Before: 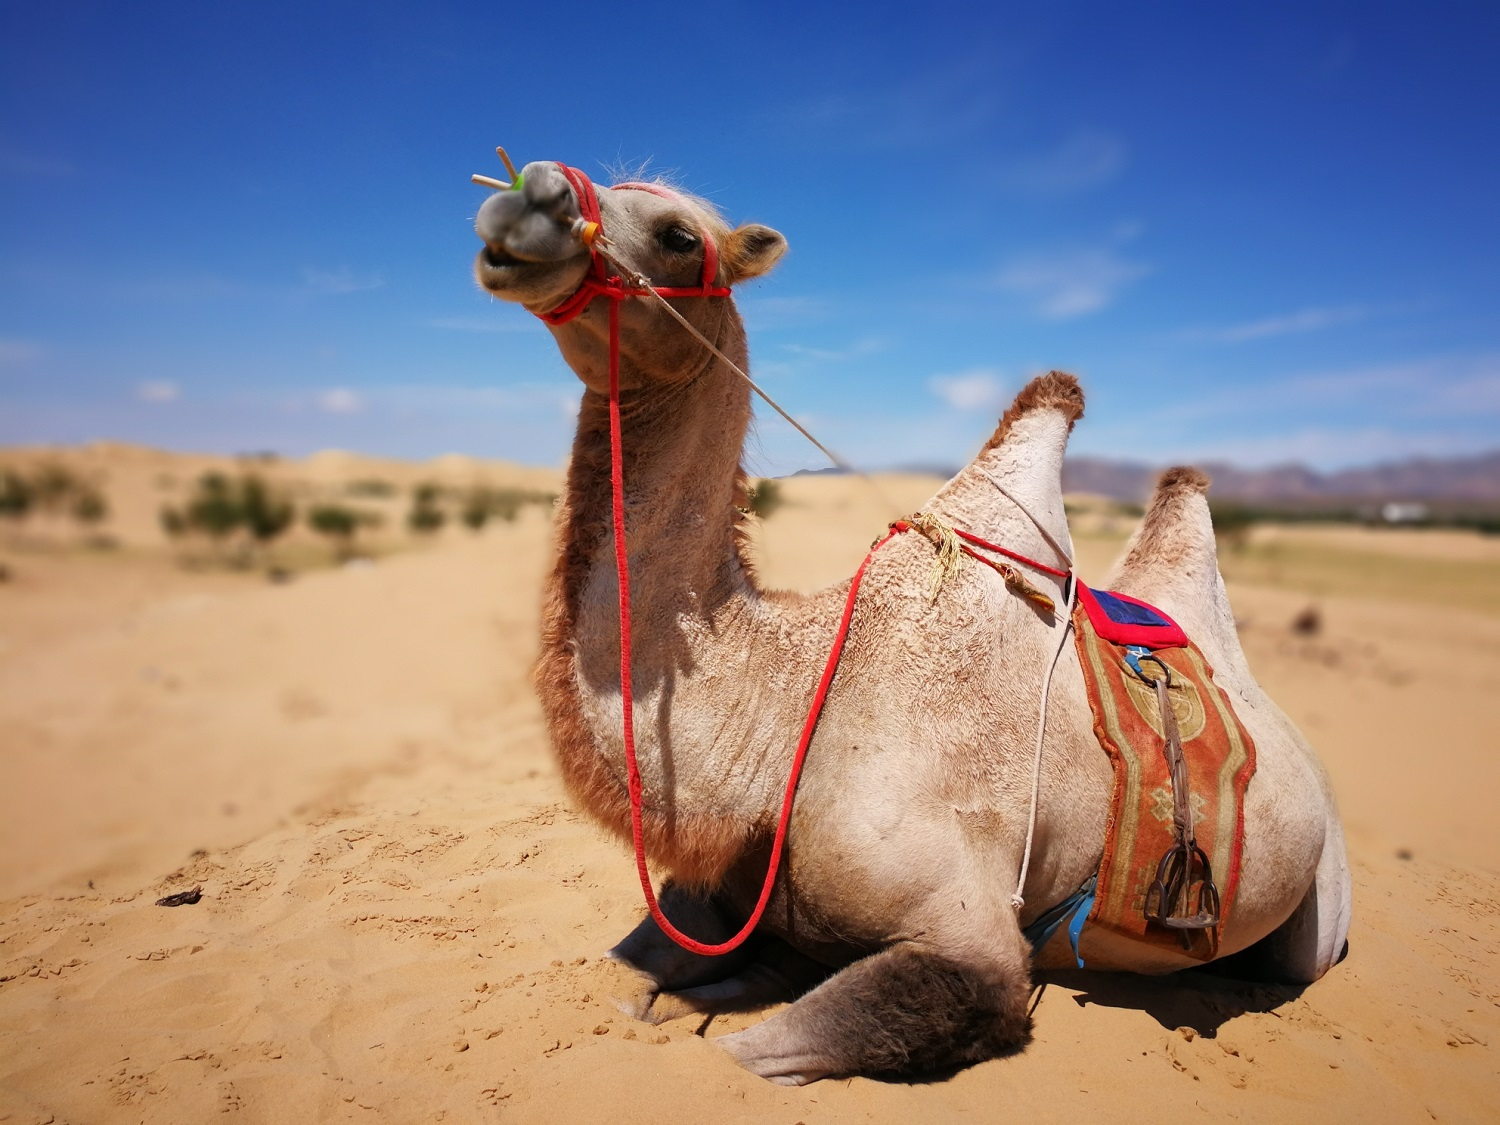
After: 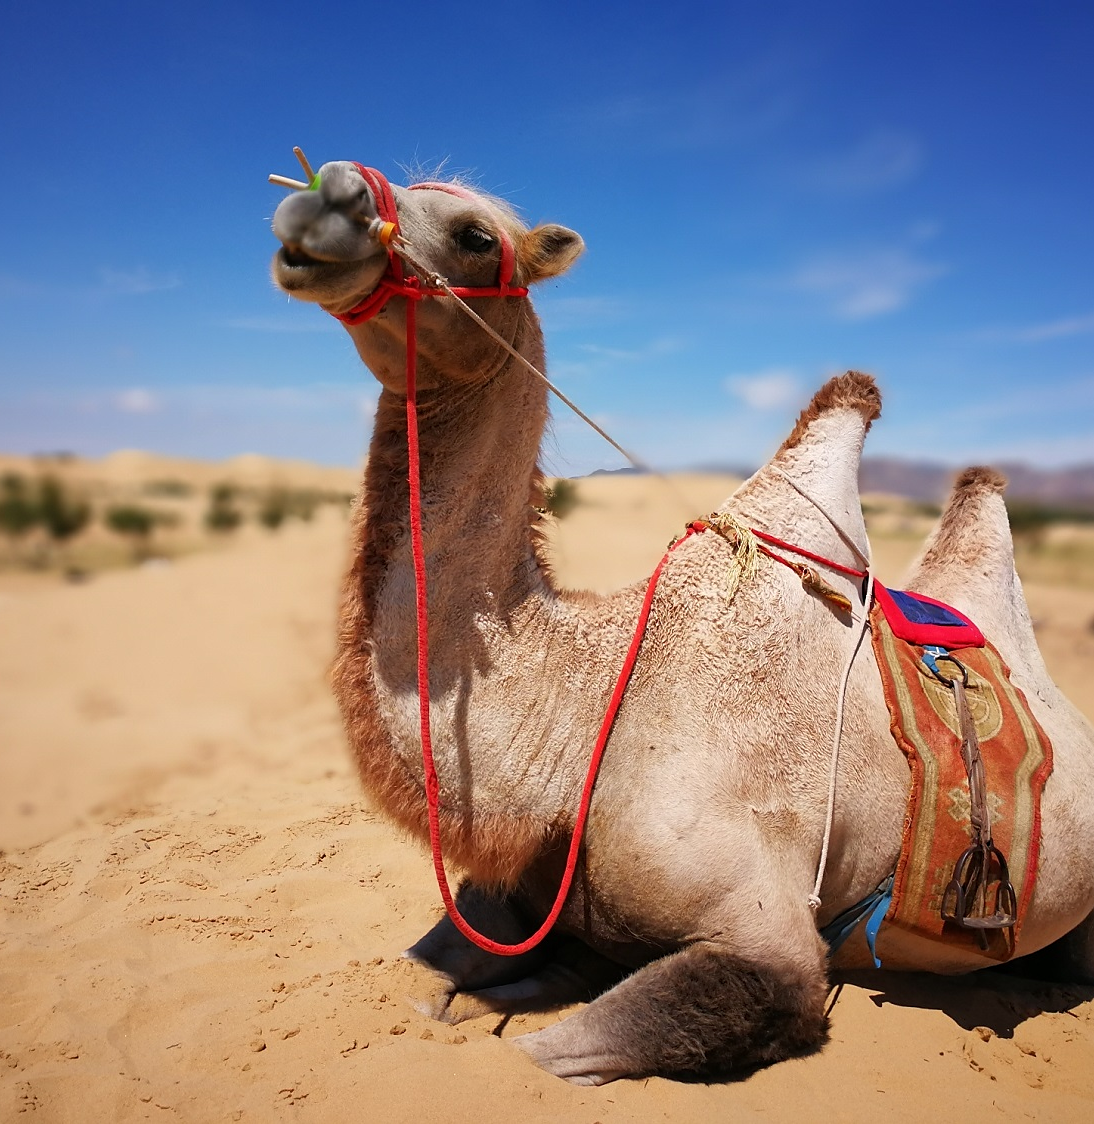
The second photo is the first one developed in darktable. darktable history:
crop: left 13.552%, top 0%, right 13.485%
sharpen: radius 1.433, amount 0.393, threshold 1.147
